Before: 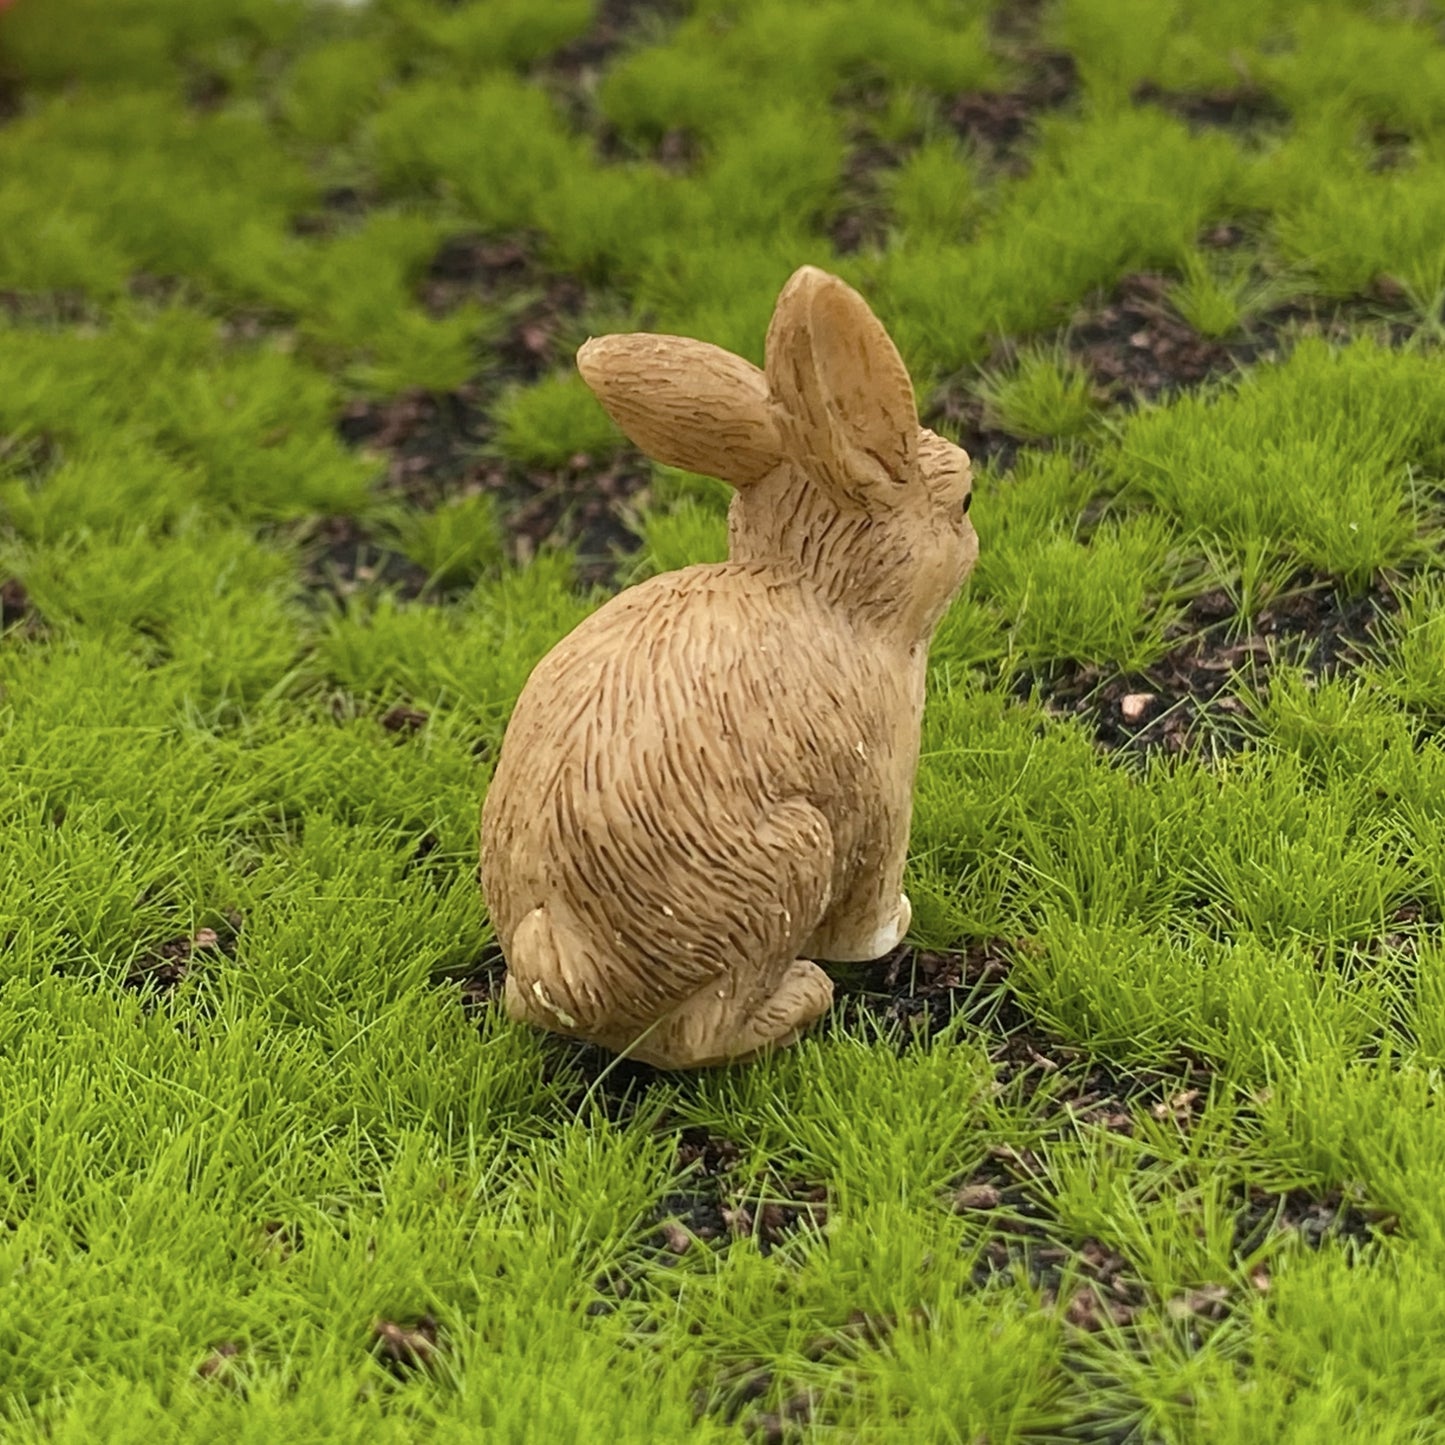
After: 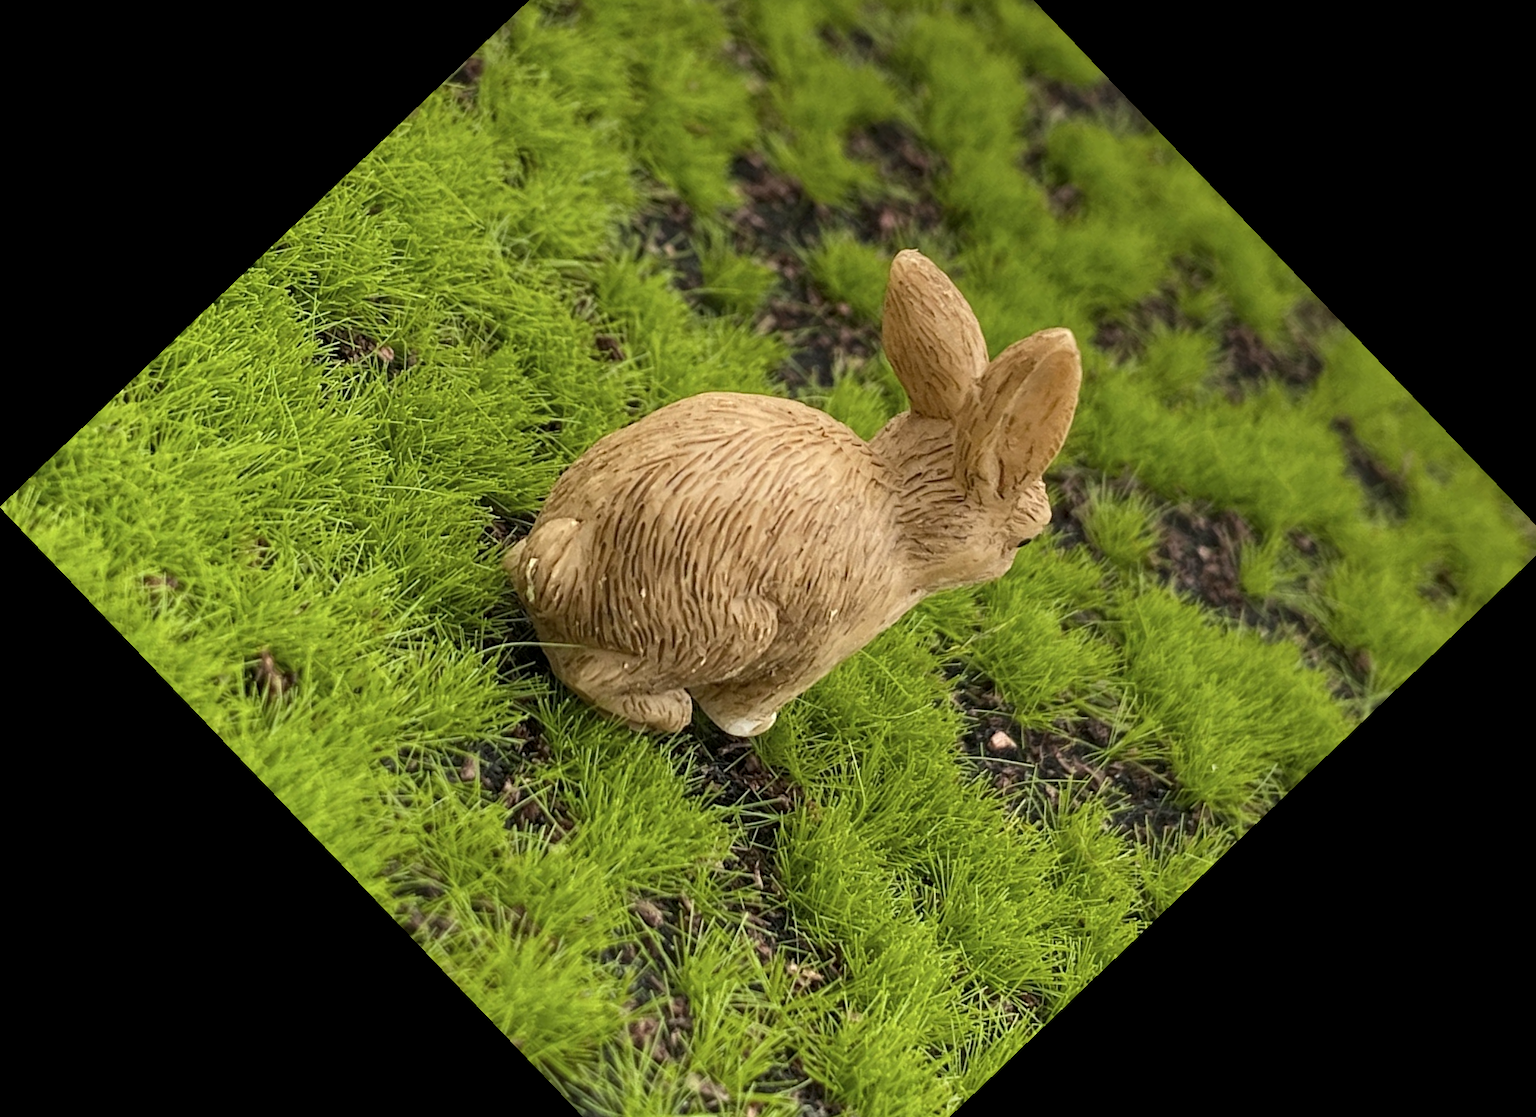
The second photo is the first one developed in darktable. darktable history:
local contrast: highlights 100%, shadows 100%, detail 131%, midtone range 0.2
crop and rotate: angle -46.26°, top 16.234%, right 0.912%, bottom 11.704%
